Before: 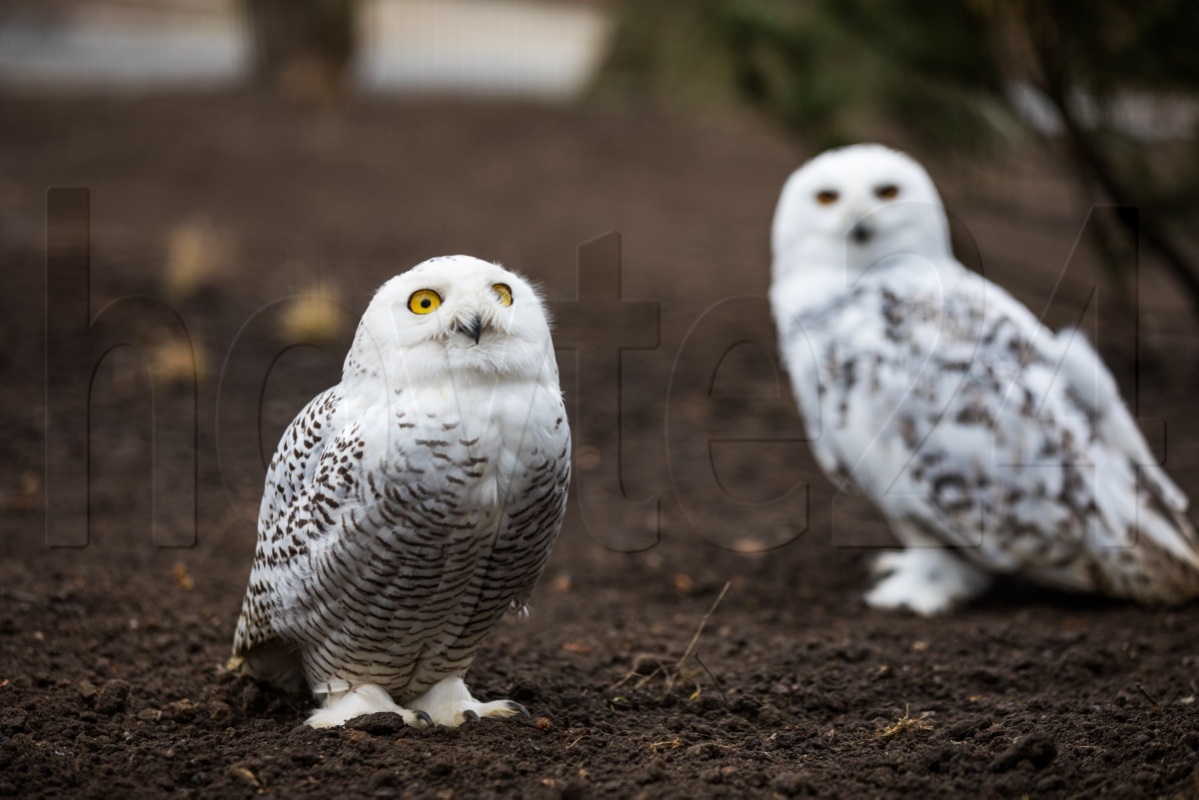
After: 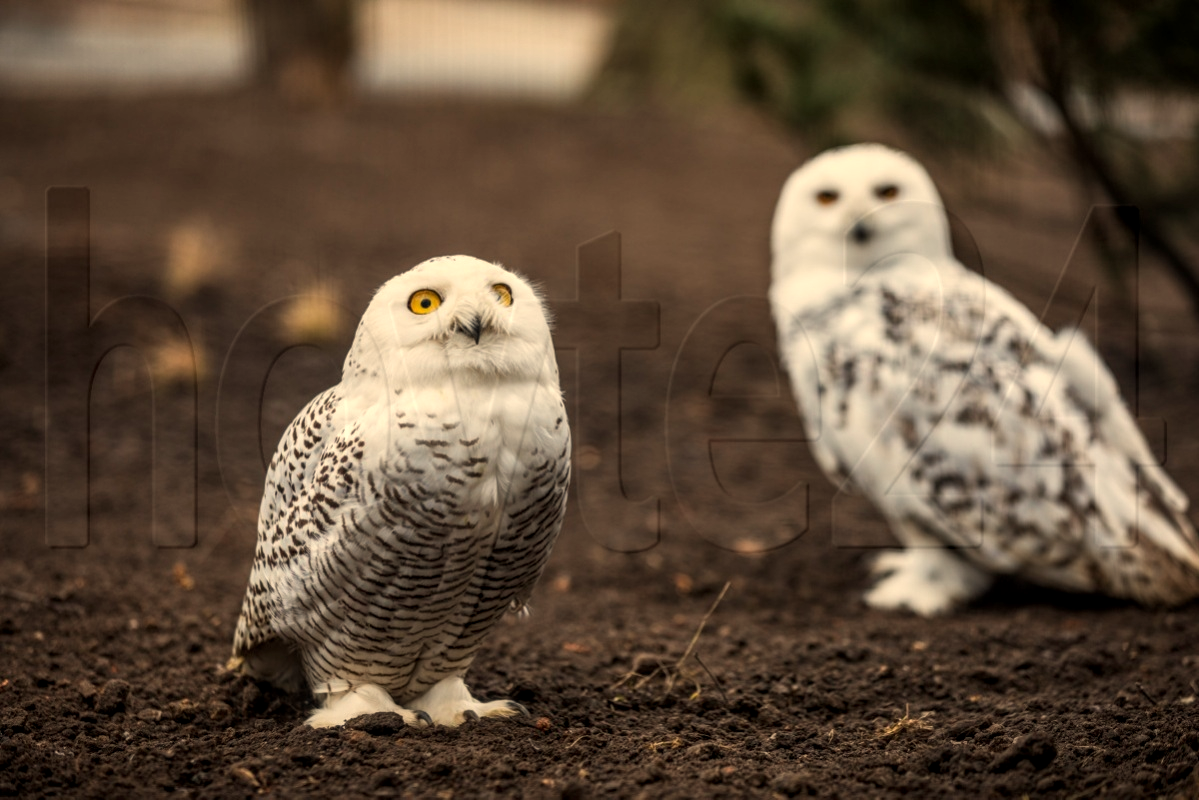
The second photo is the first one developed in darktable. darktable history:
local contrast: on, module defaults
white balance: red 1.123, blue 0.83
